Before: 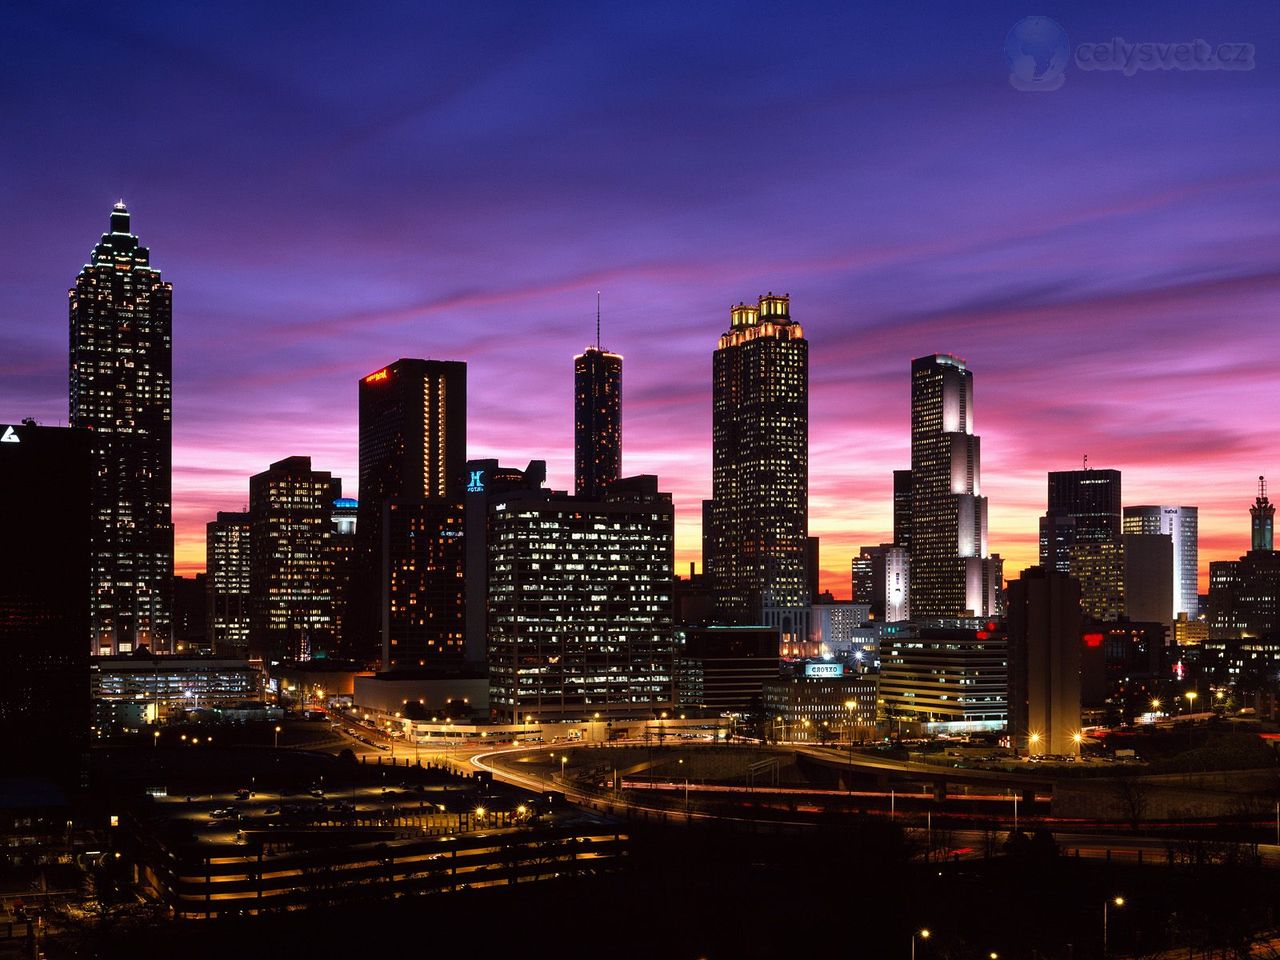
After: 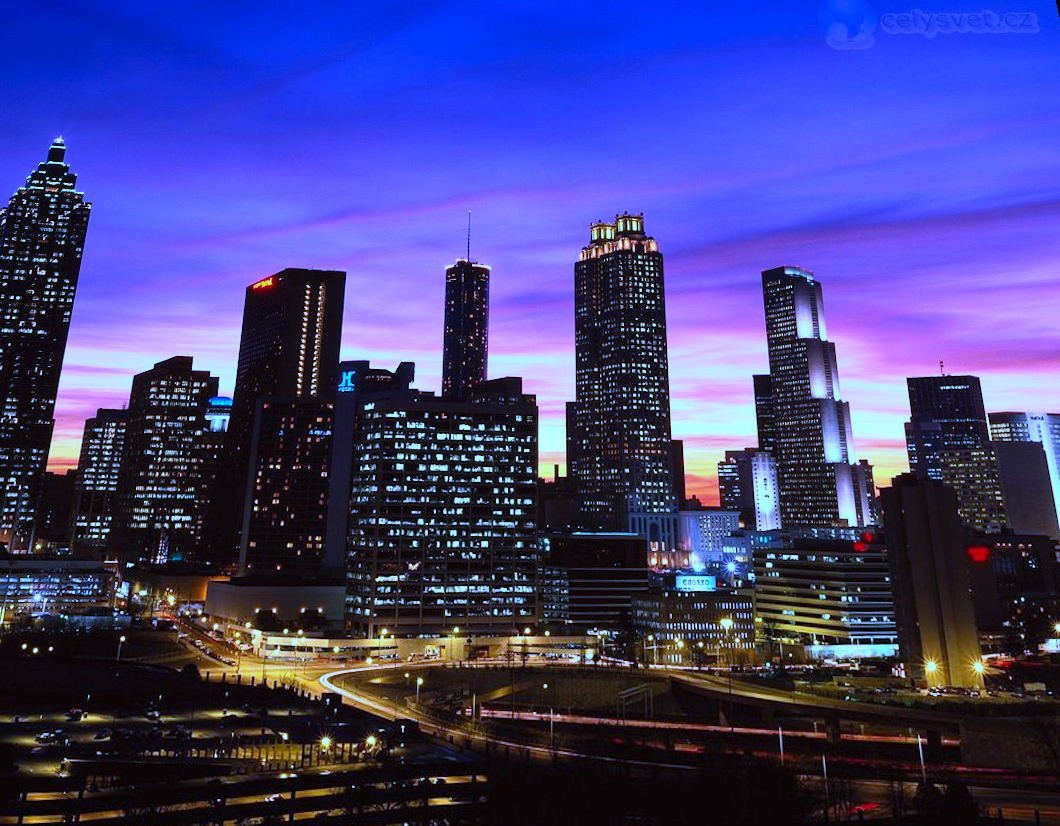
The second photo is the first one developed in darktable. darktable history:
crop and rotate: top 0%, bottom 11.49%
white balance: red 0.766, blue 1.537
rotate and perspective: rotation 0.72°, lens shift (vertical) -0.352, lens shift (horizontal) -0.051, crop left 0.152, crop right 0.859, crop top 0.019, crop bottom 0.964
contrast brightness saturation: contrast 0.2, brightness 0.16, saturation 0.22
